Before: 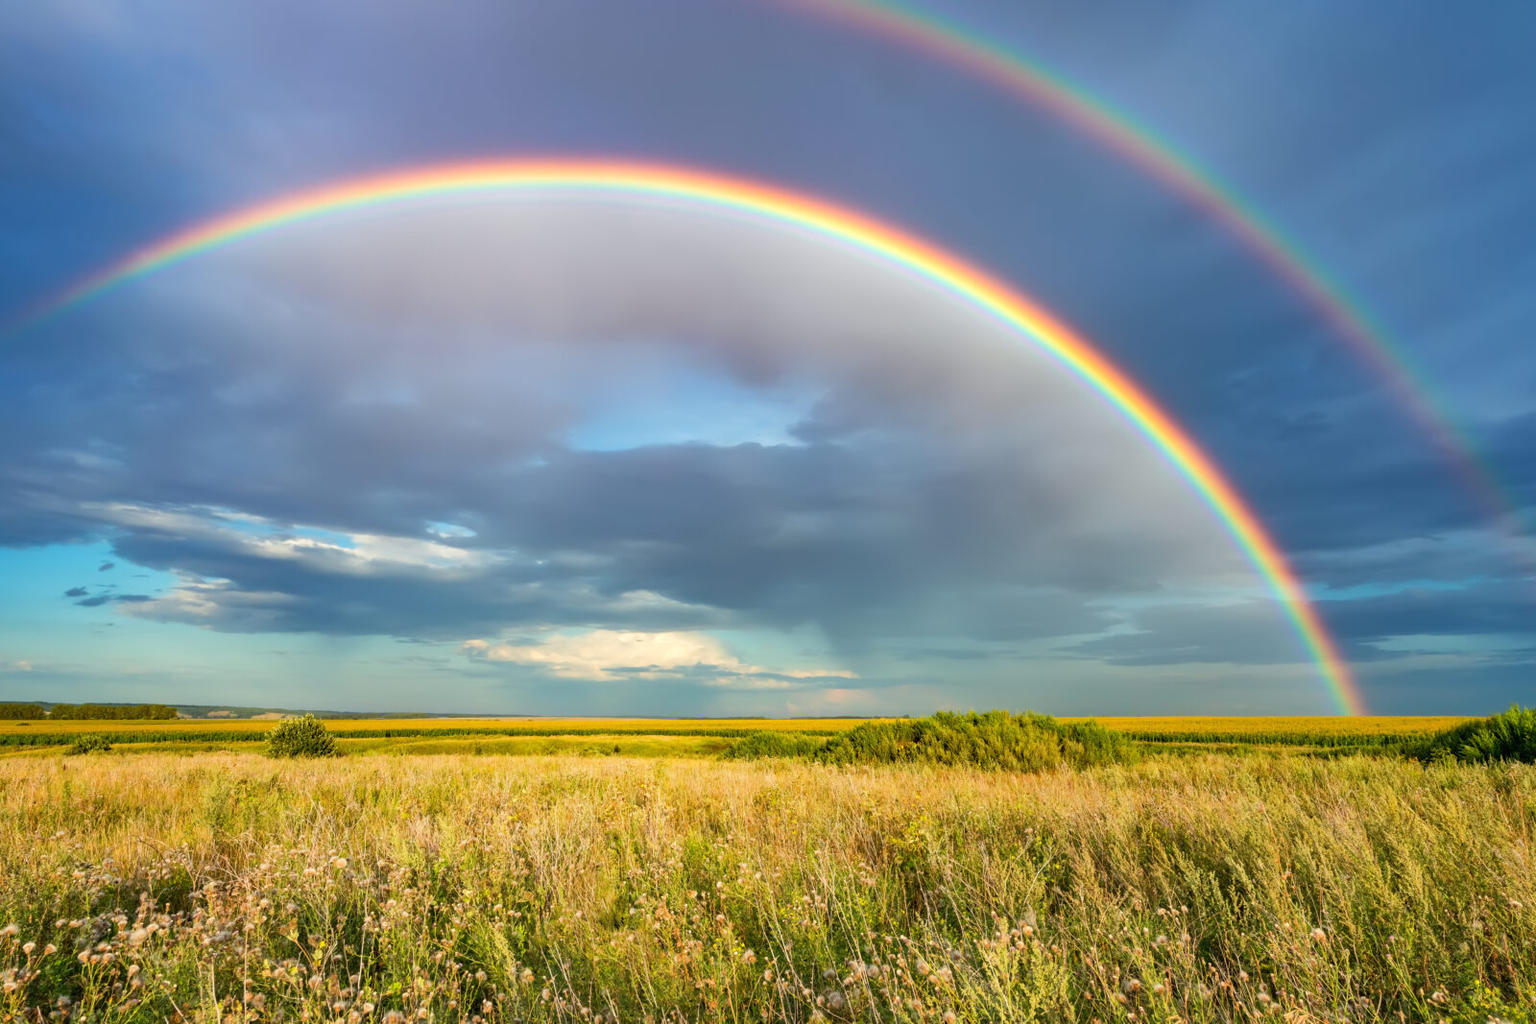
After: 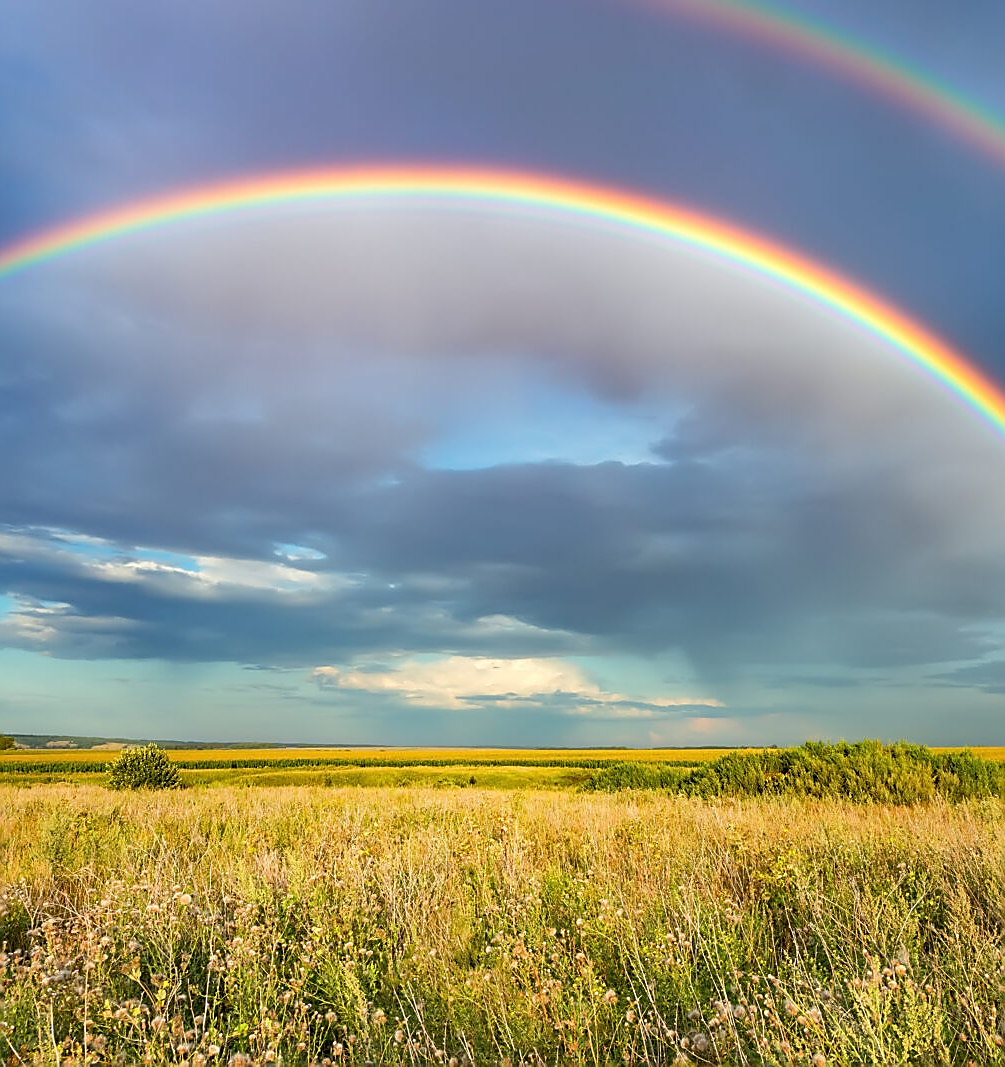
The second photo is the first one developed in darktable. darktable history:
crop: left 10.644%, right 26.528%
sharpen: radius 1.4, amount 1.25, threshold 0.7
